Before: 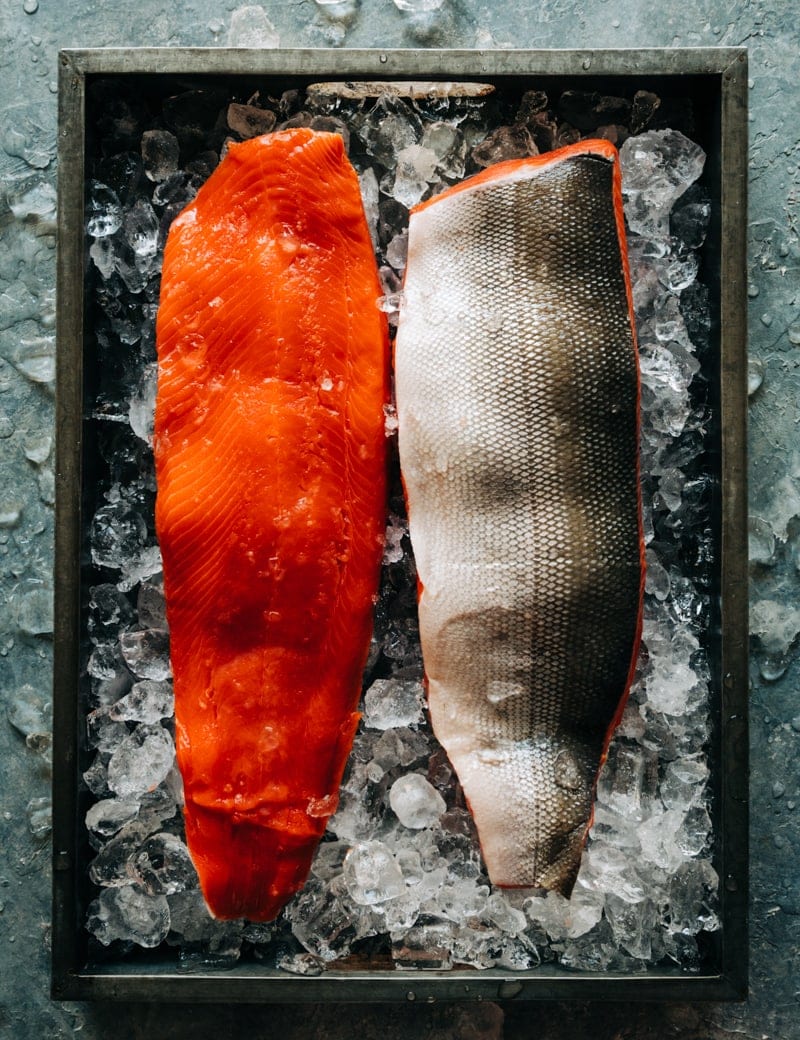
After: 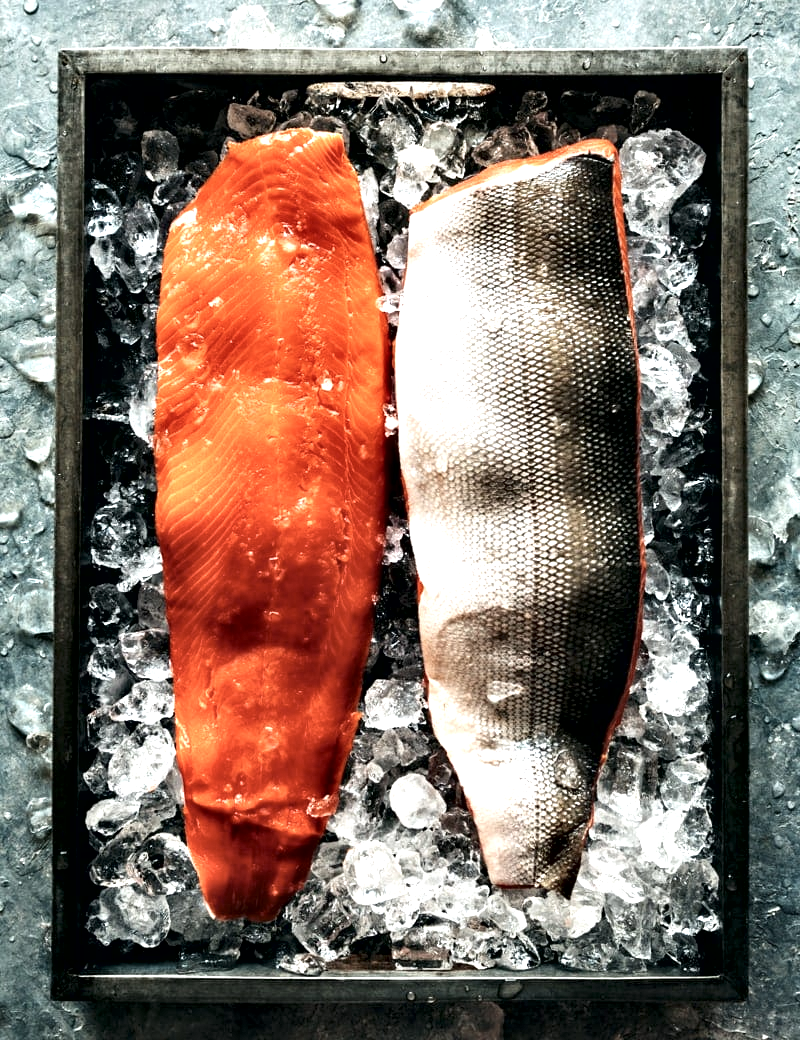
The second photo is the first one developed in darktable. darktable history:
contrast brightness saturation: contrast 0.06, brightness -0.01, saturation -0.23
exposure: black level correction 0, exposure 0.877 EV, compensate exposure bias true, compensate highlight preservation false
contrast equalizer: y [[0.601, 0.6, 0.598, 0.598, 0.6, 0.601], [0.5 ×6], [0.5 ×6], [0 ×6], [0 ×6]]
